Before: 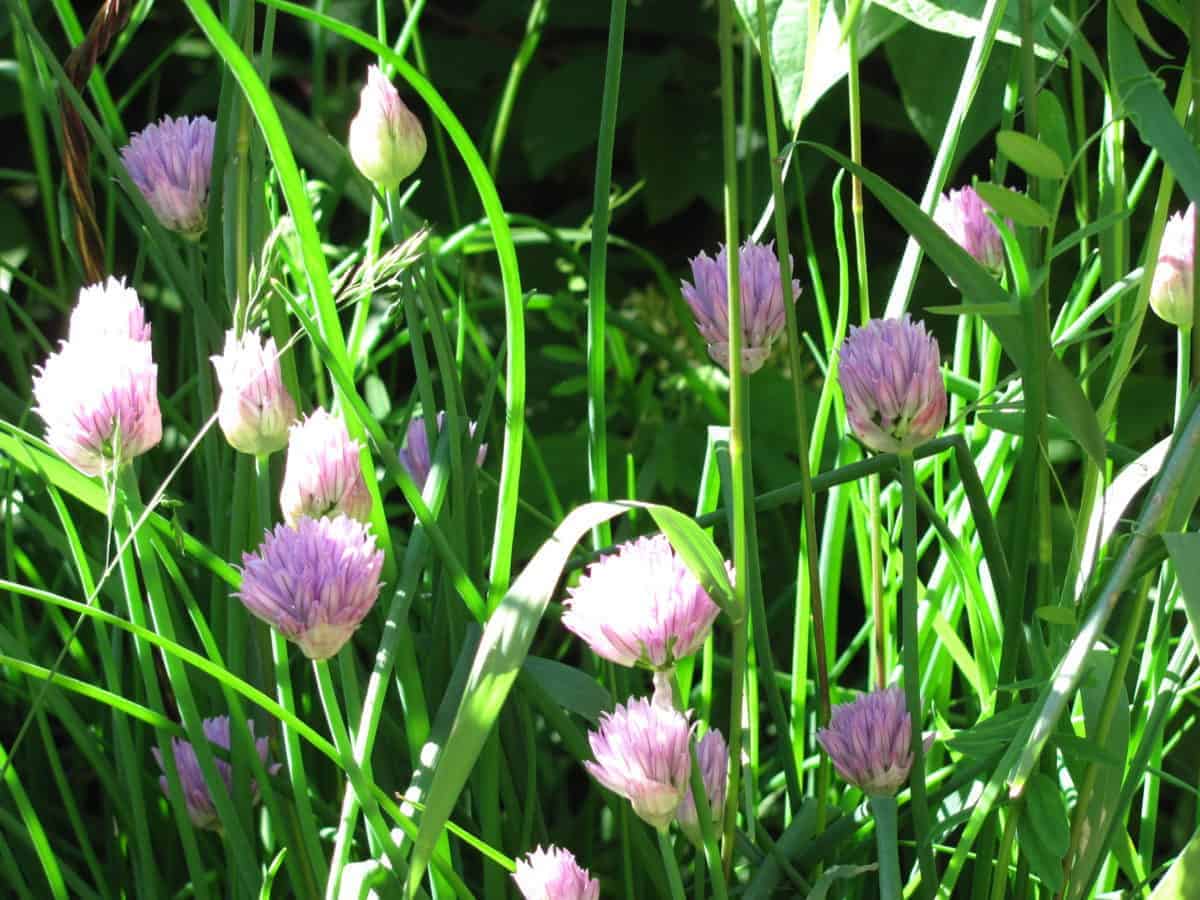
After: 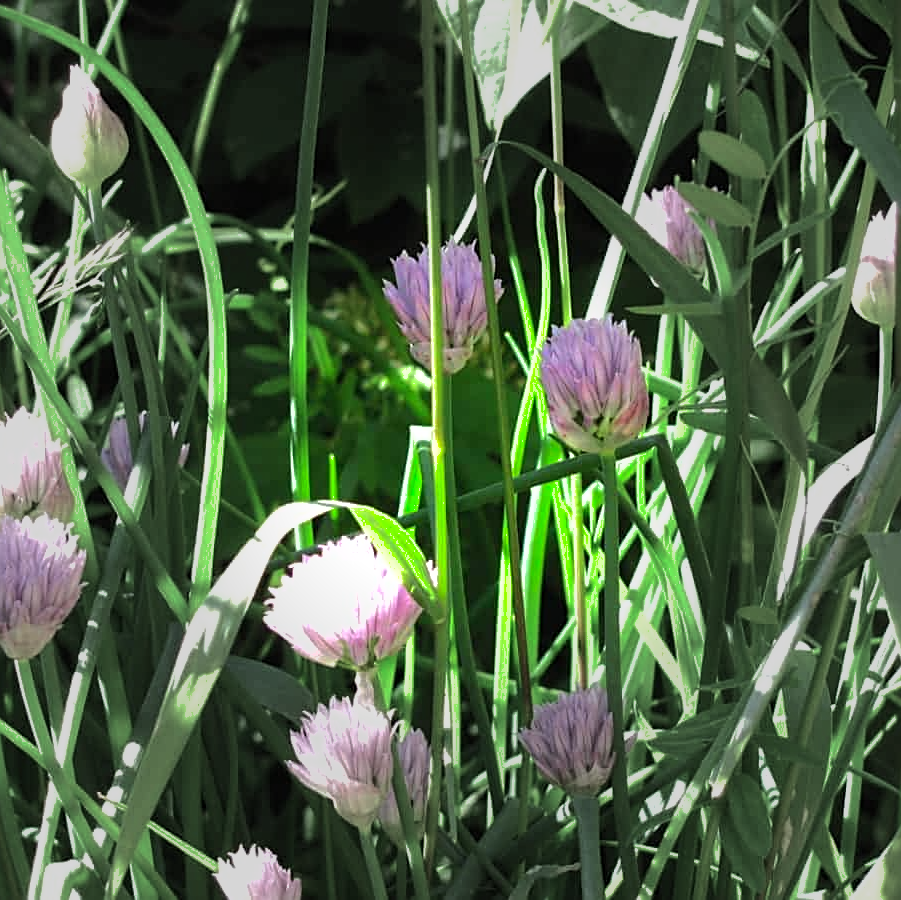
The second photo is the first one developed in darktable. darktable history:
crop and rotate: left 24.834%
sharpen: amount 0.483
levels: mode automatic, levels [0, 0.492, 0.984]
shadows and highlights: shadows 29.81
exposure: compensate exposure bias true, compensate highlight preservation false
vignetting: fall-off start 31.31%, fall-off radius 35.78%, brightness -0.328, unbound false
tone equalizer: -8 EV -0.445 EV, -7 EV -0.37 EV, -6 EV -0.313 EV, -5 EV -0.251 EV, -3 EV 0.222 EV, -2 EV 0.337 EV, -1 EV 0.377 EV, +0 EV 0.422 EV, edges refinement/feathering 500, mask exposure compensation -1.57 EV, preserve details no
